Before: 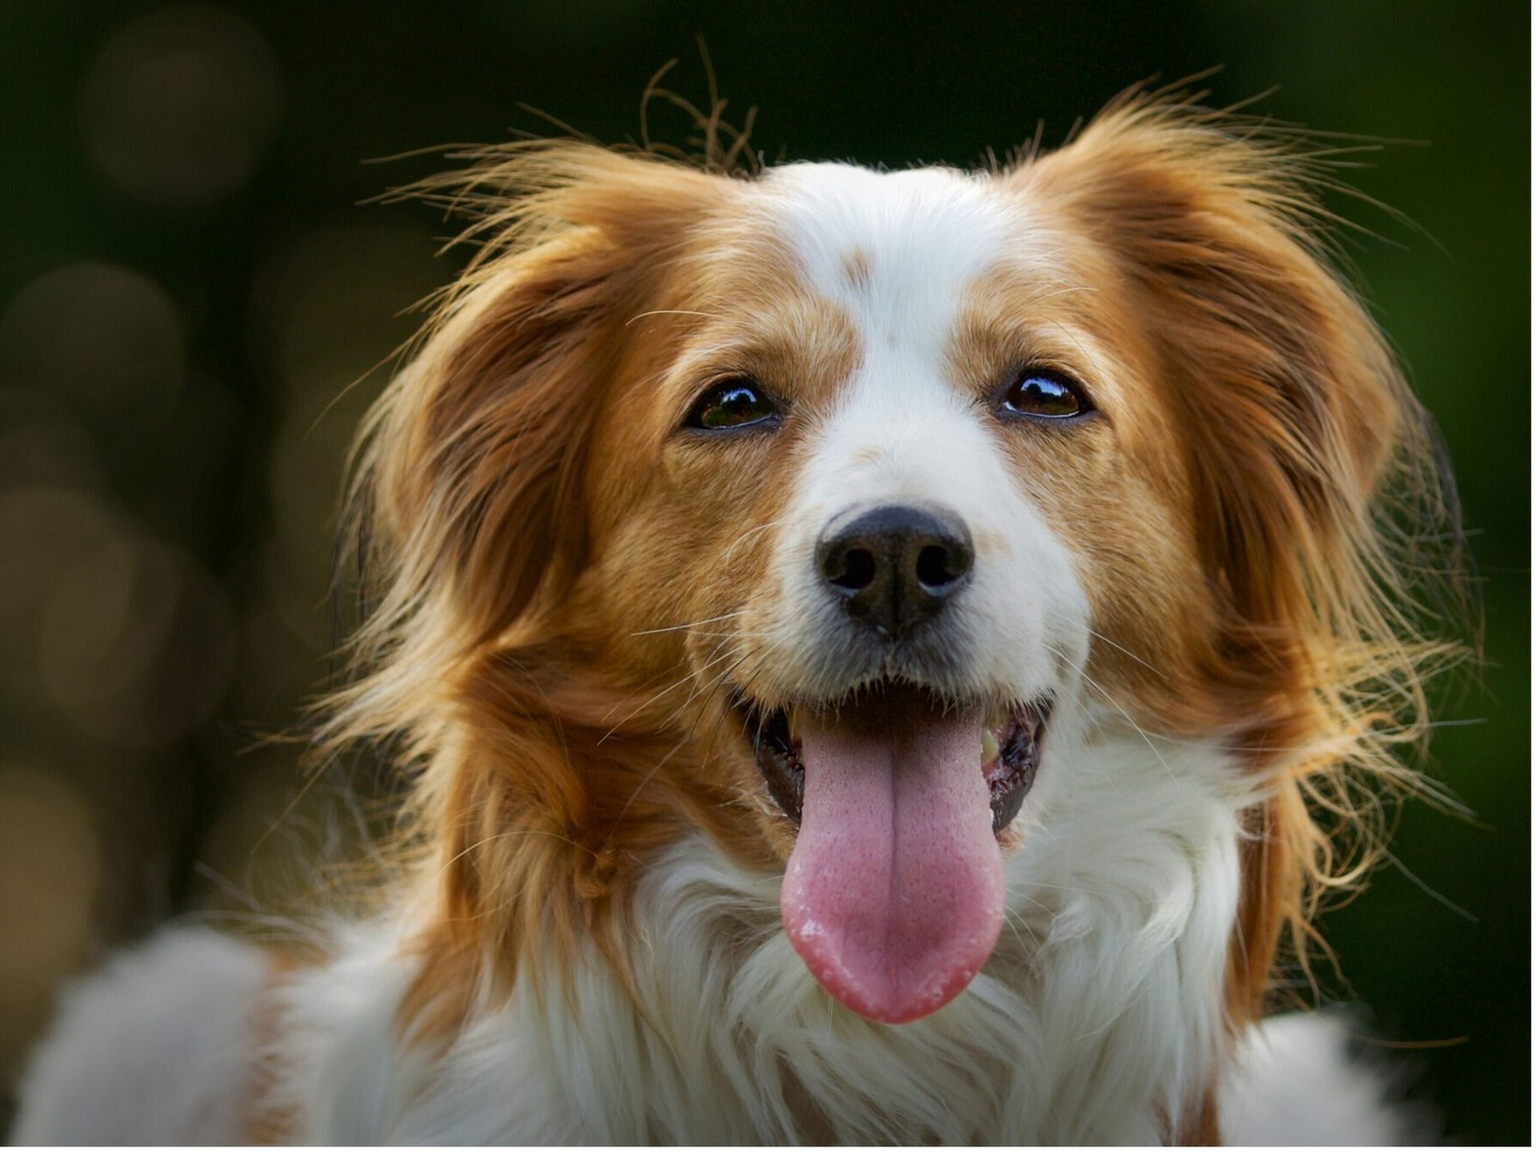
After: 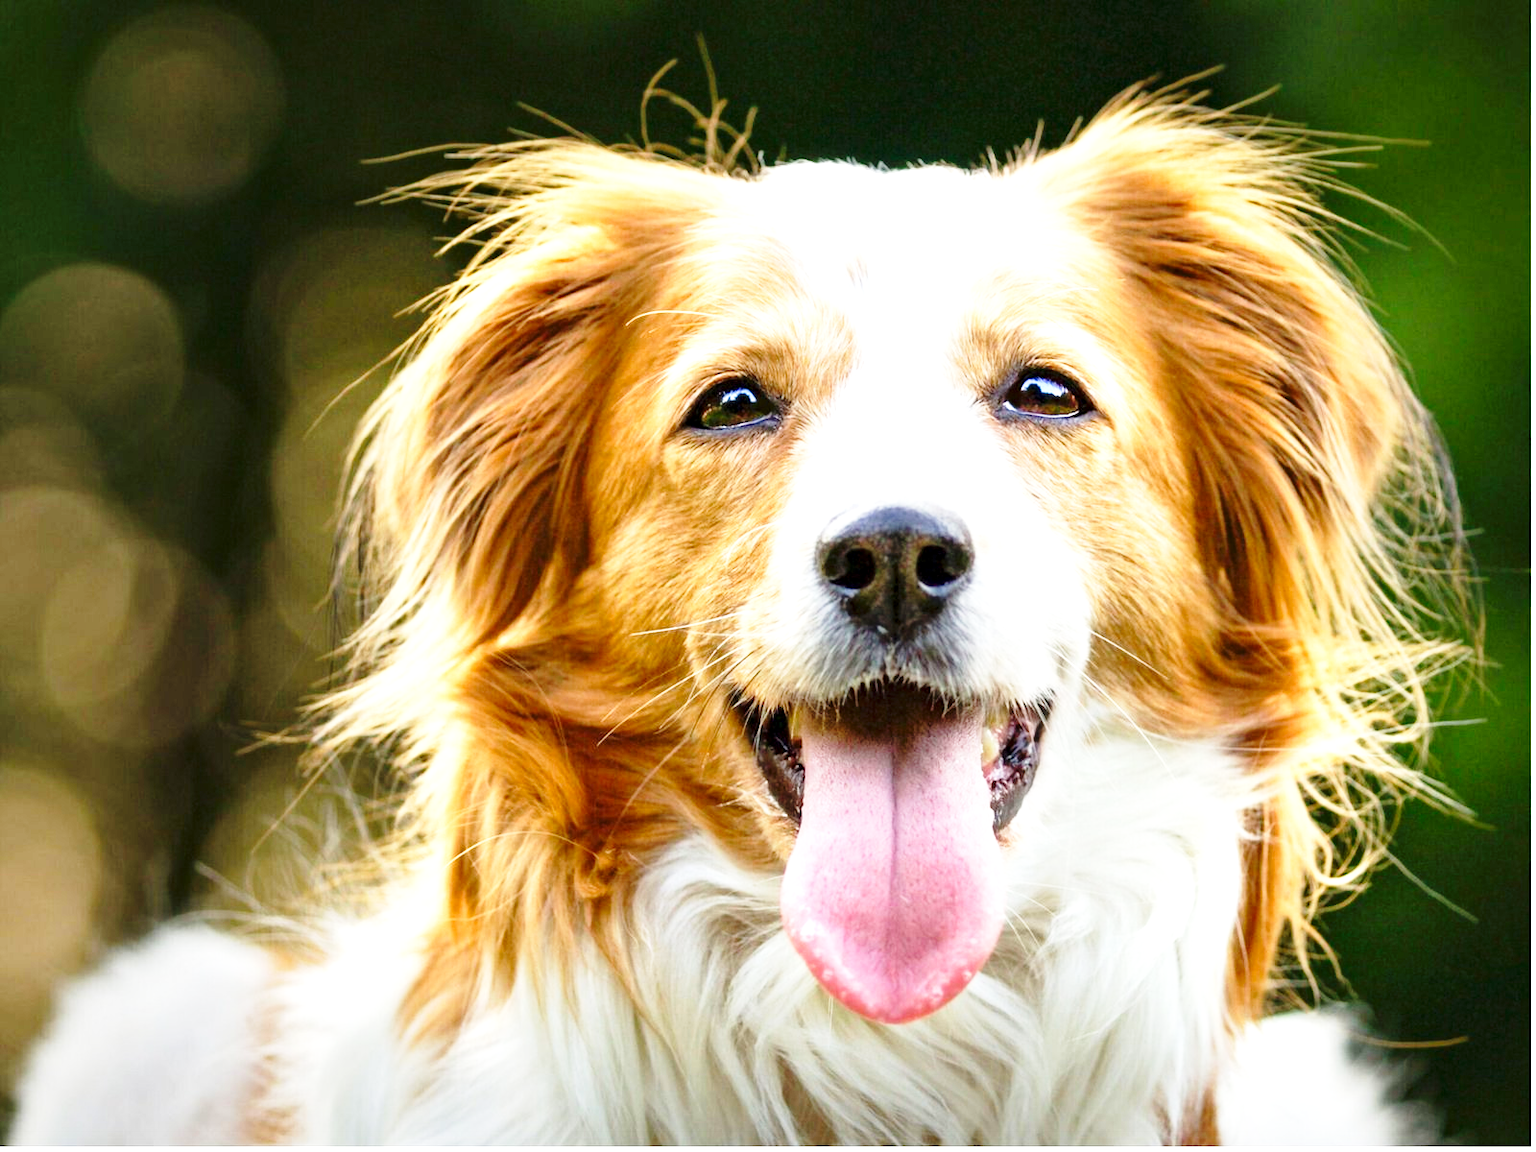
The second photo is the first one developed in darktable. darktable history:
contrast equalizer: y [[0.5, 0.5, 0.544, 0.569, 0.5, 0.5], [0.5 ×6], [0.5 ×6], [0 ×6], [0 ×6]]
exposure: black level correction 0, exposure 1.45 EV, compensate exposure bias true, compensate highlight preservation false
base curve: curves: ch0 [(0, 0) (0.028, 0.03) (0.121, 0.232) (0.46, 0.748) (0.859, 0.968) (1, 1)], preserve colors none
